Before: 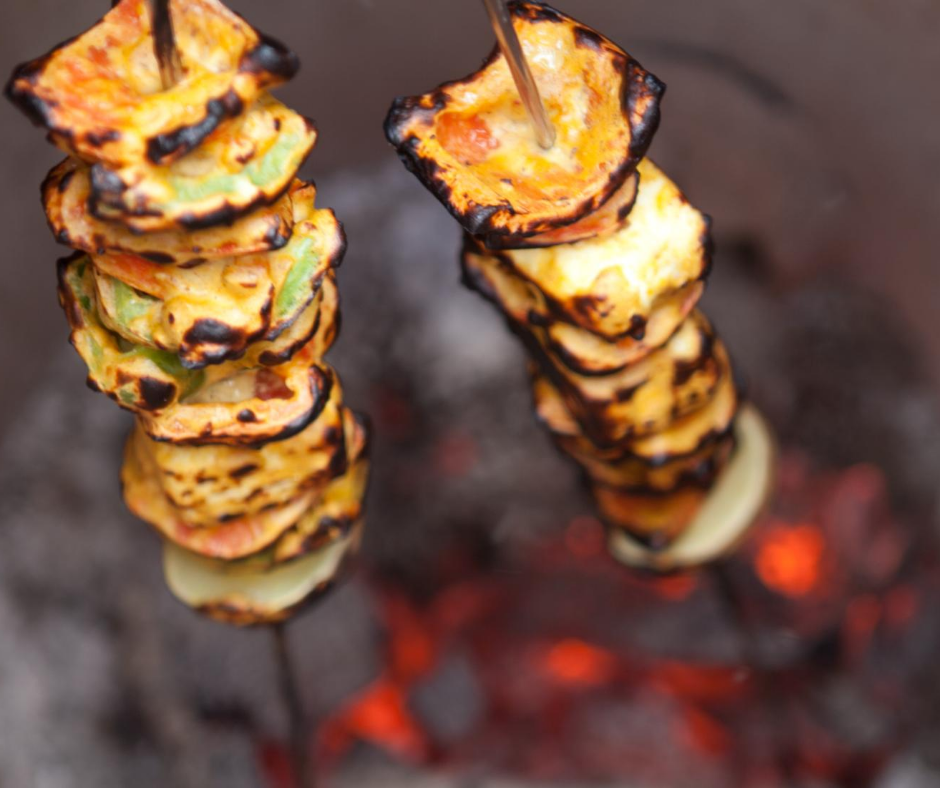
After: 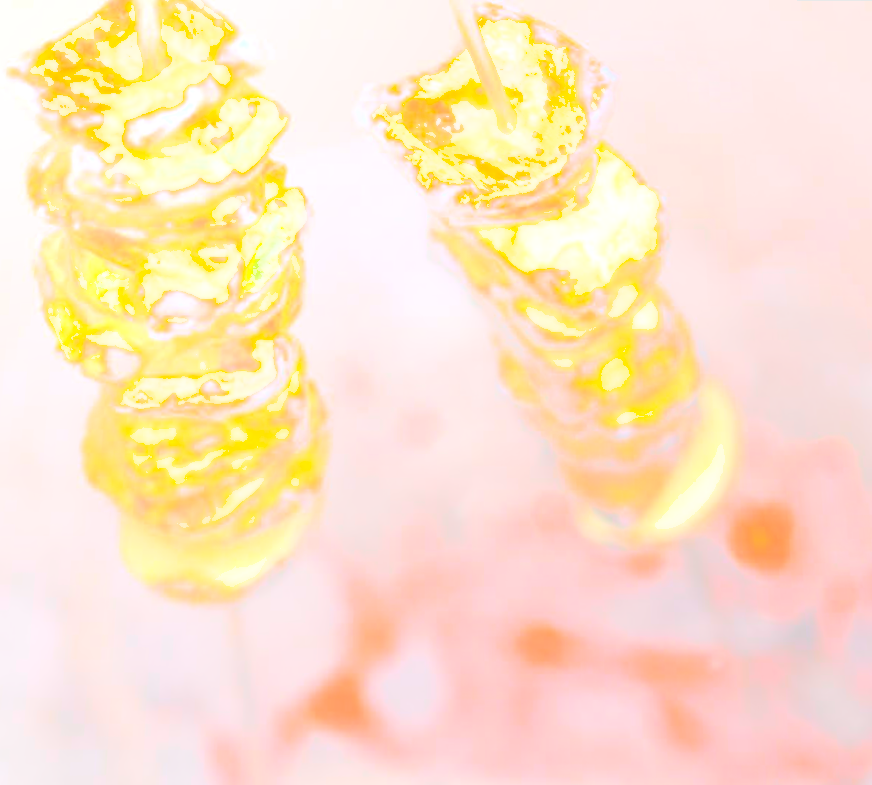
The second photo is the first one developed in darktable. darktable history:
contrast brightness saturation: contrast -0.11
shadows and highlights: on, module defaults
bloom: size 70%, threshold 25%, strength 70%
sharpen: amount 0.2
rotate and perspective: rotation 0.215°, lens shift (vertical) -0.139, crop left 0.069, crop right 0.939, crop top 0.002, crop bottom 0.996
exposure: black level correction 0, exposure 1.2 EV, compensate exposure bias true, compensate highlight preservation false
